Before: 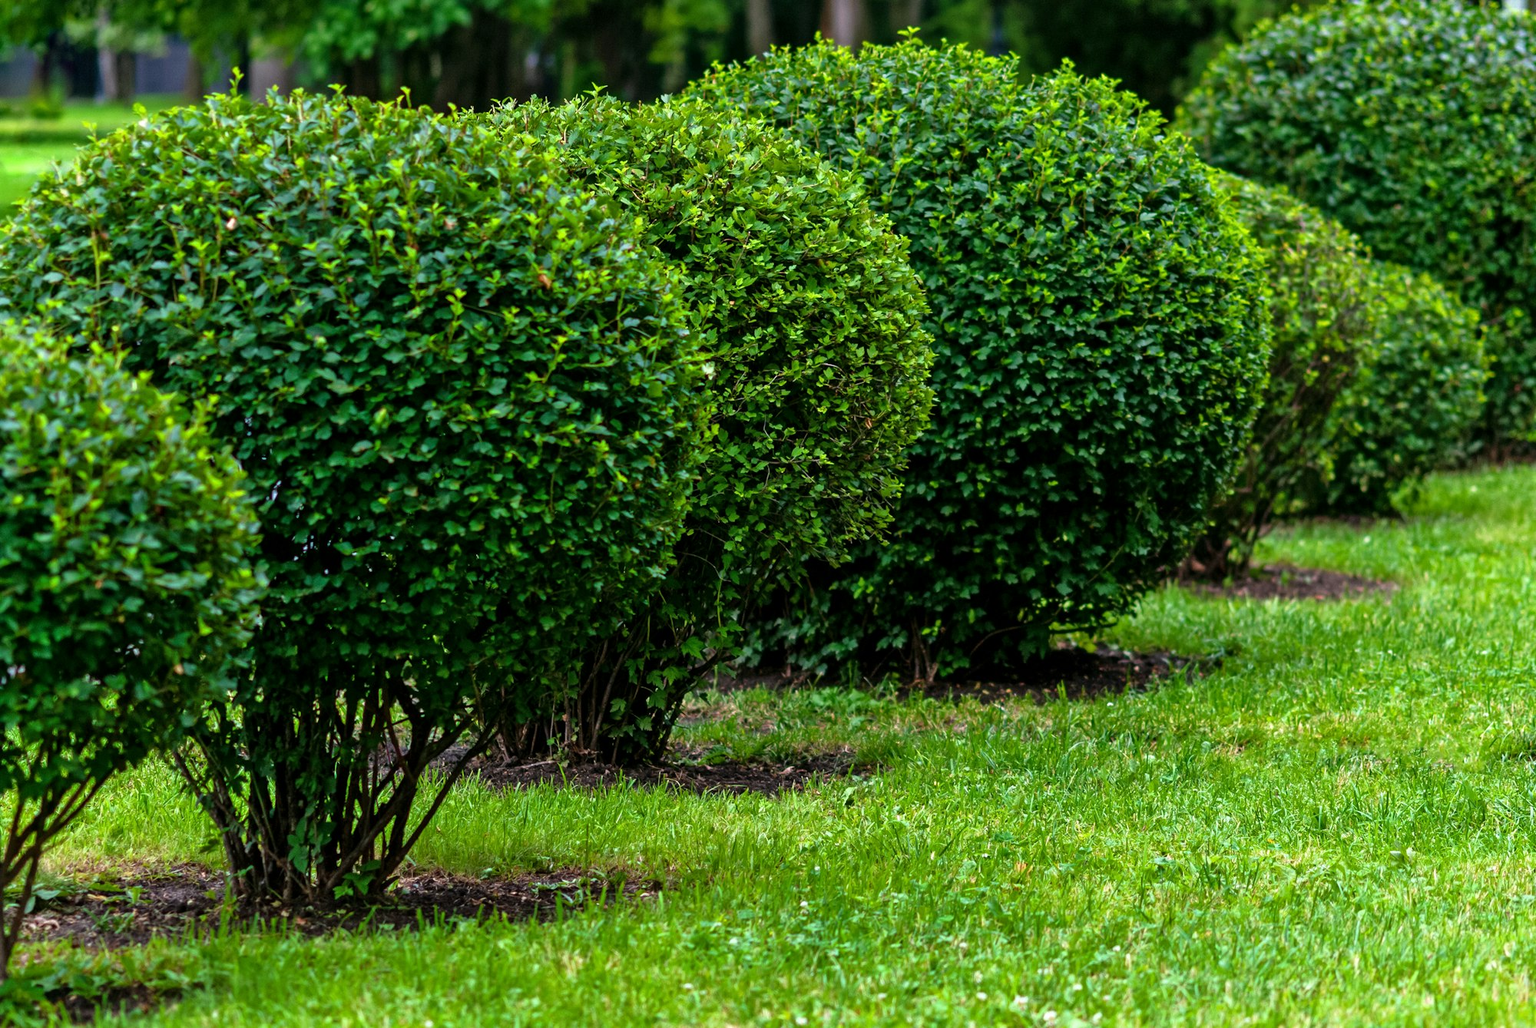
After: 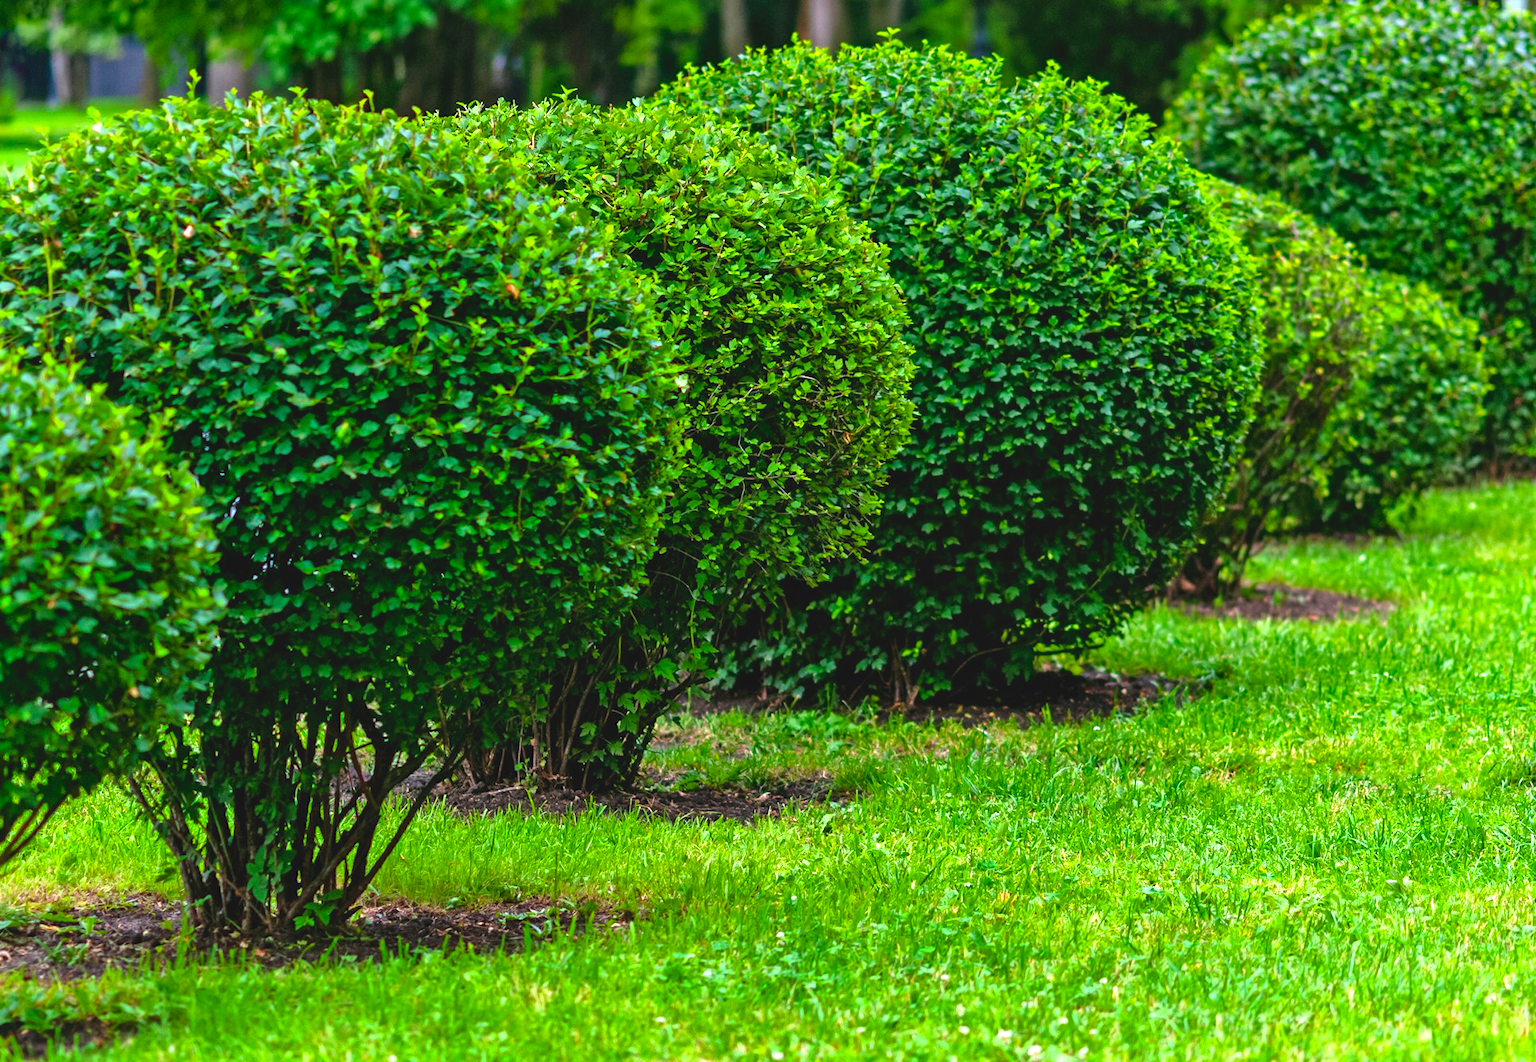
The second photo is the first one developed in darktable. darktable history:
crop and rotate: left 3.214%
exposure: black level correction 0, exposure 0.694 EV, compensate exposure bias true, compensate highlight preservation false
local contrast: mode bilateral grid, contrast 20, coarseness 50, detail 119%, midtone range 0.2
contrast brightness saturation: contrast -0.171, saturation 0.187
